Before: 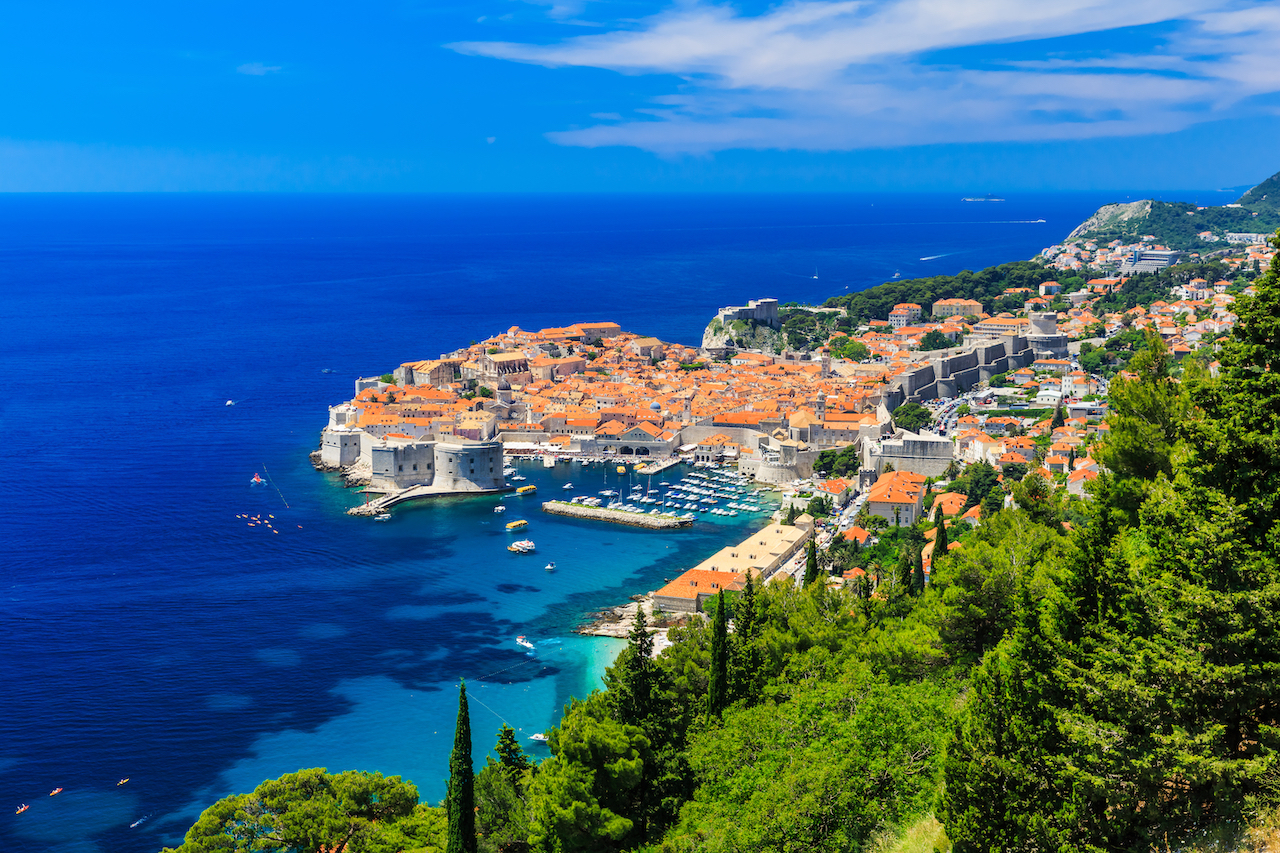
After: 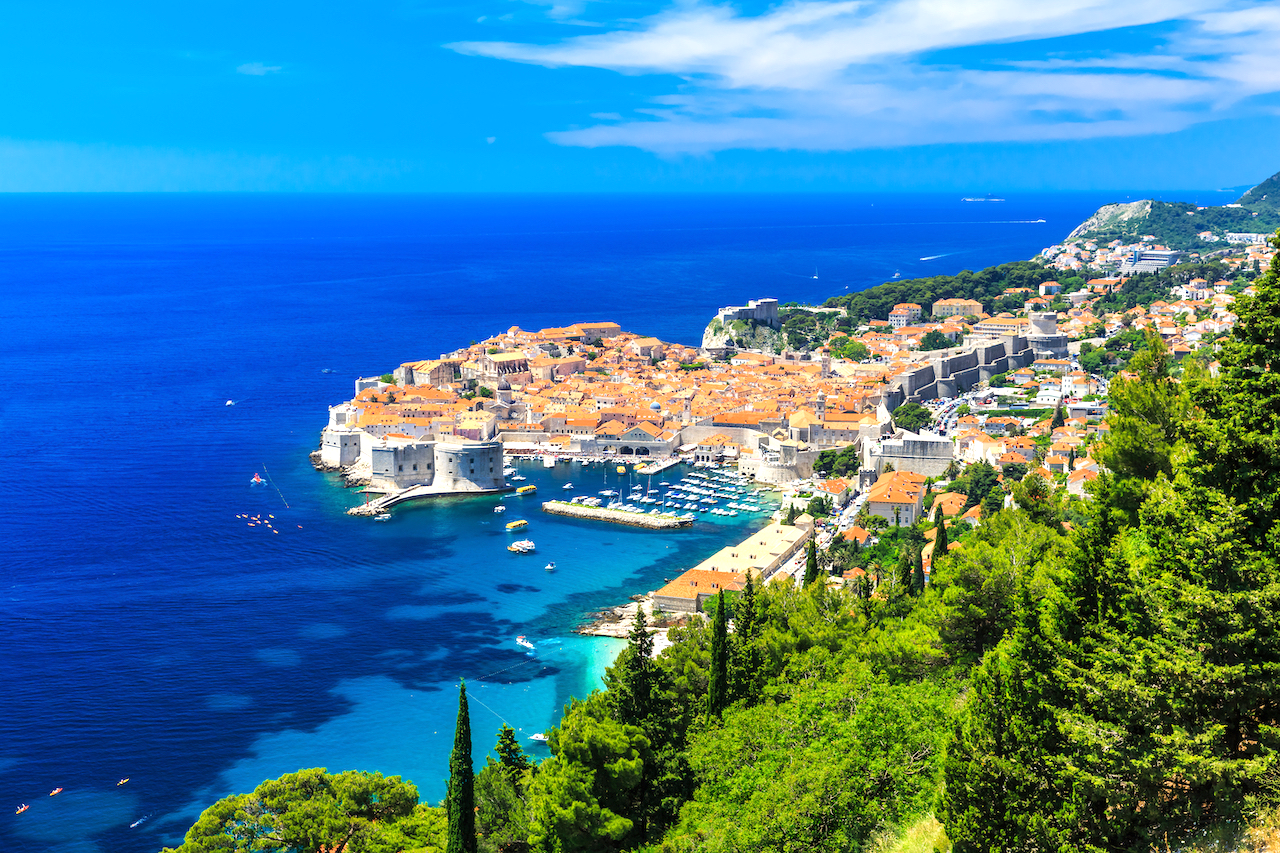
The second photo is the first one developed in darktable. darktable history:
exposure: exposure 0.574 EV, compensate highlight preservation false
rotate and perspective: crop left 0, crop top 0
